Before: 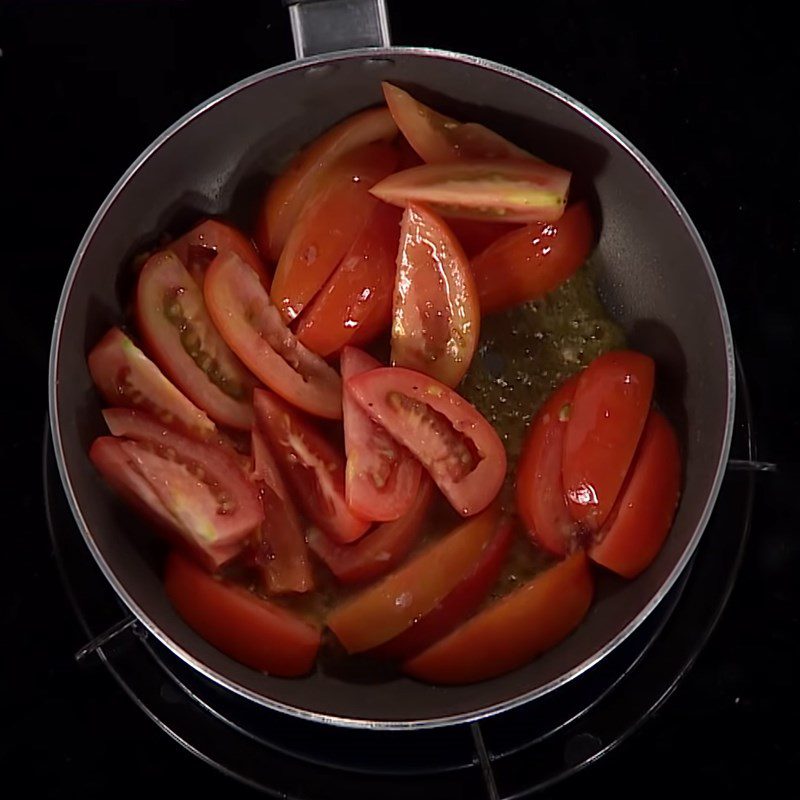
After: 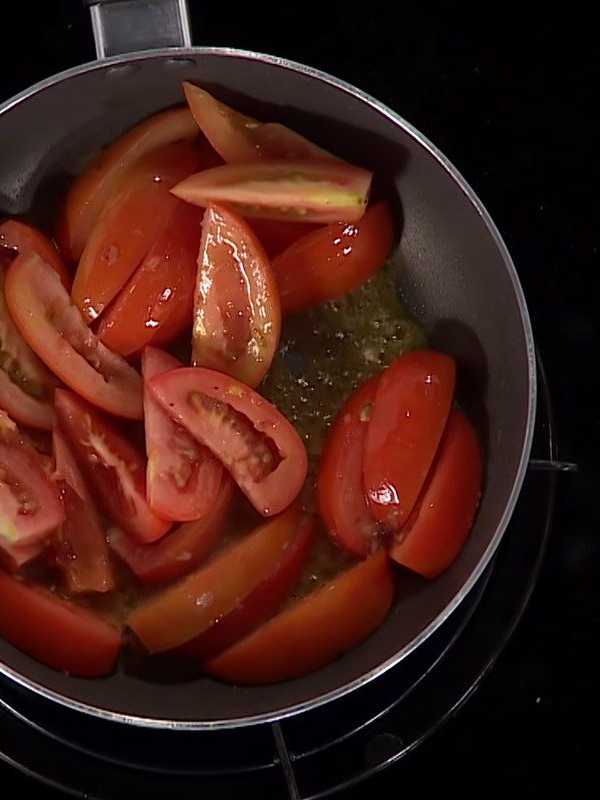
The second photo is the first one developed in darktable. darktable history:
crop and rotate: left 24.947%
